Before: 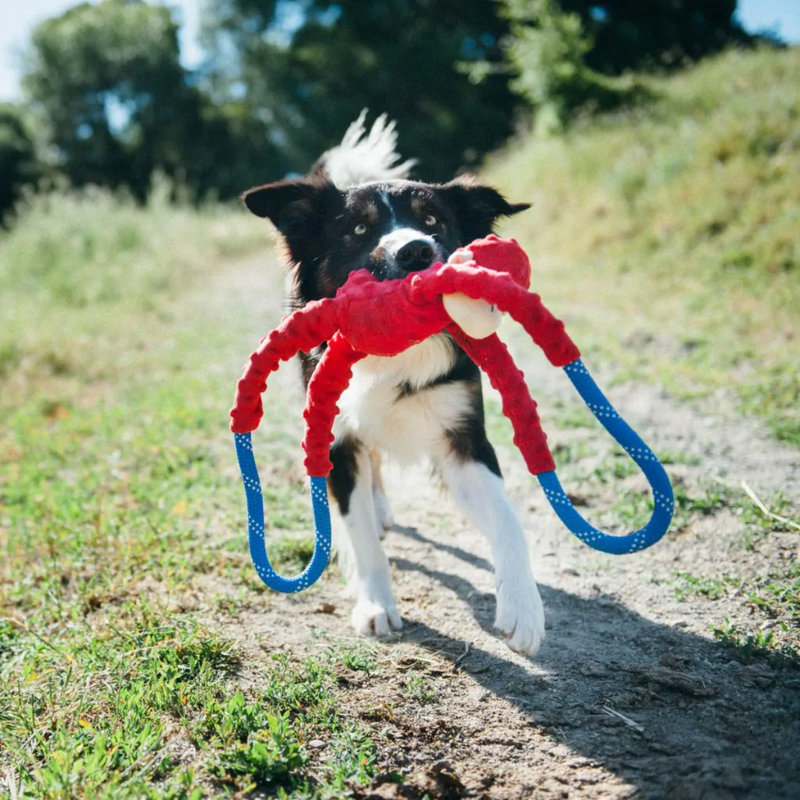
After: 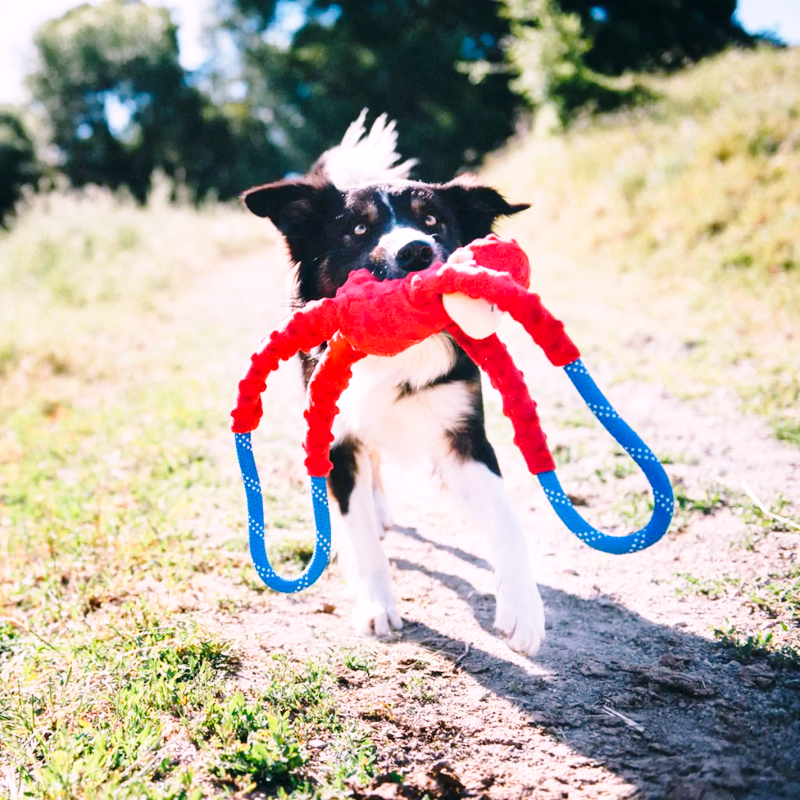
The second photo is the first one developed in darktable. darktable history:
white balance: red 1.188, blue 1.11
base curve: curves: ch0 [(0, 0) (0.028, 0.03) (0.121, 0.232) (0.46, 0.748) (0.859, 0.968) (1, 1)], preserve colors none
